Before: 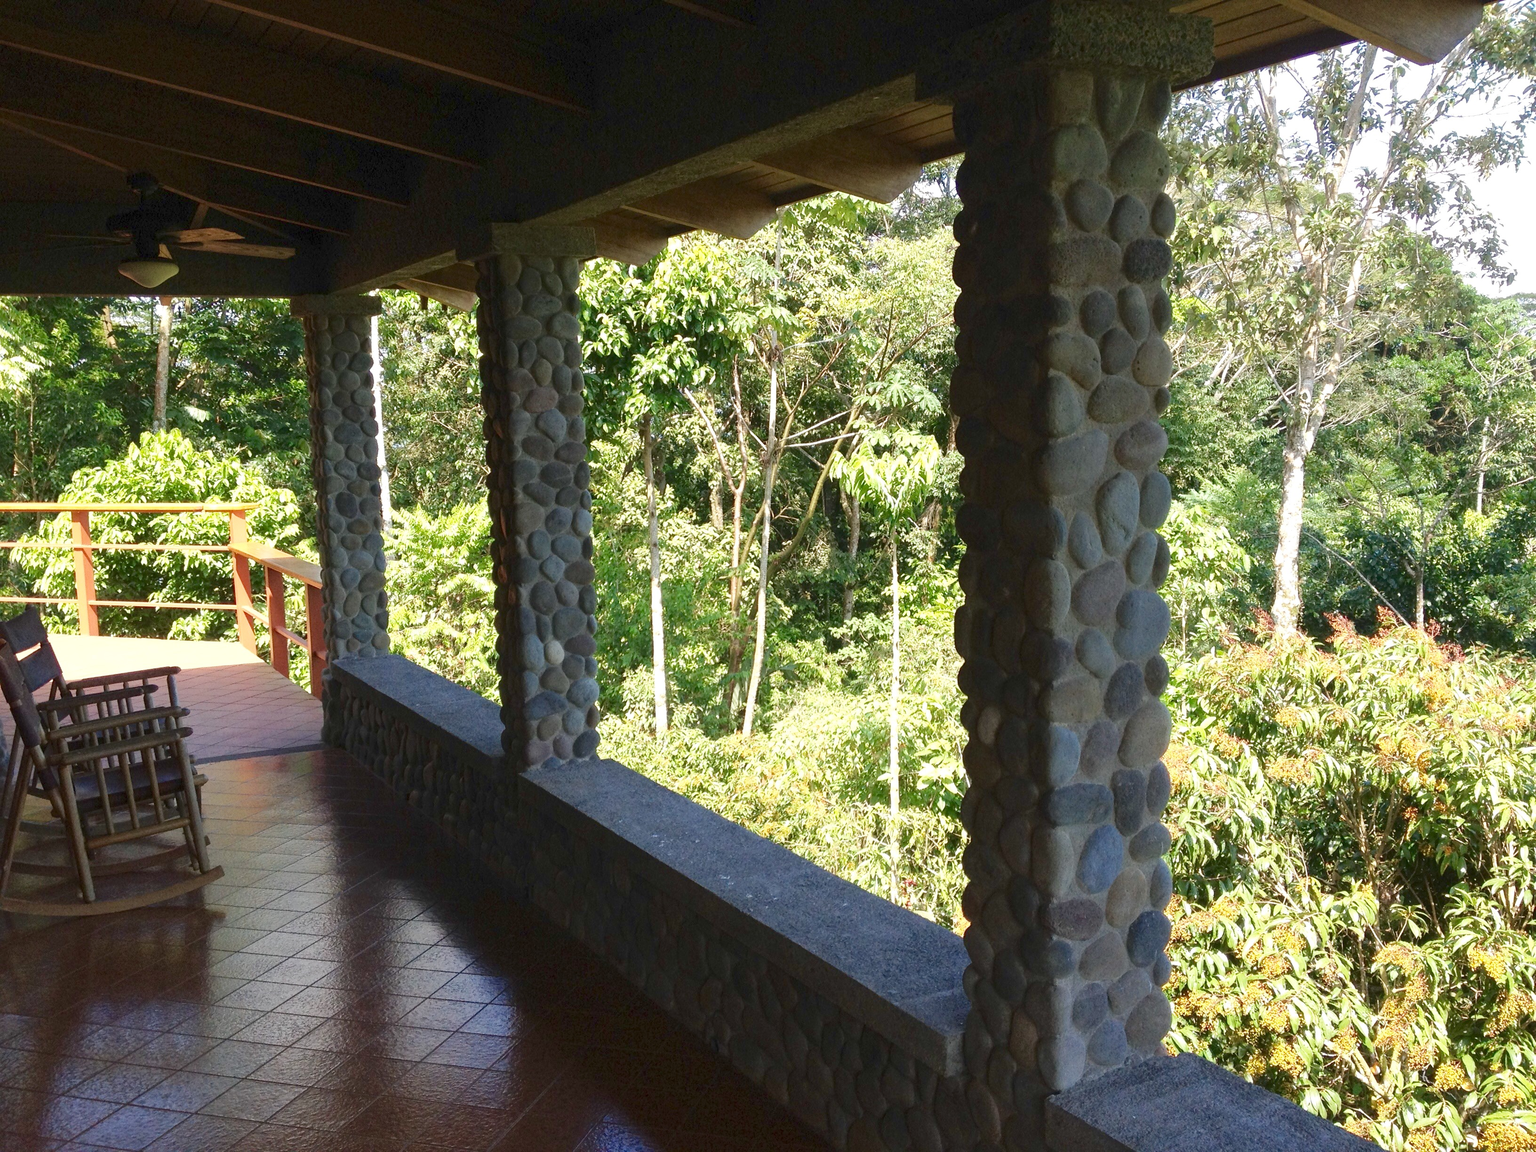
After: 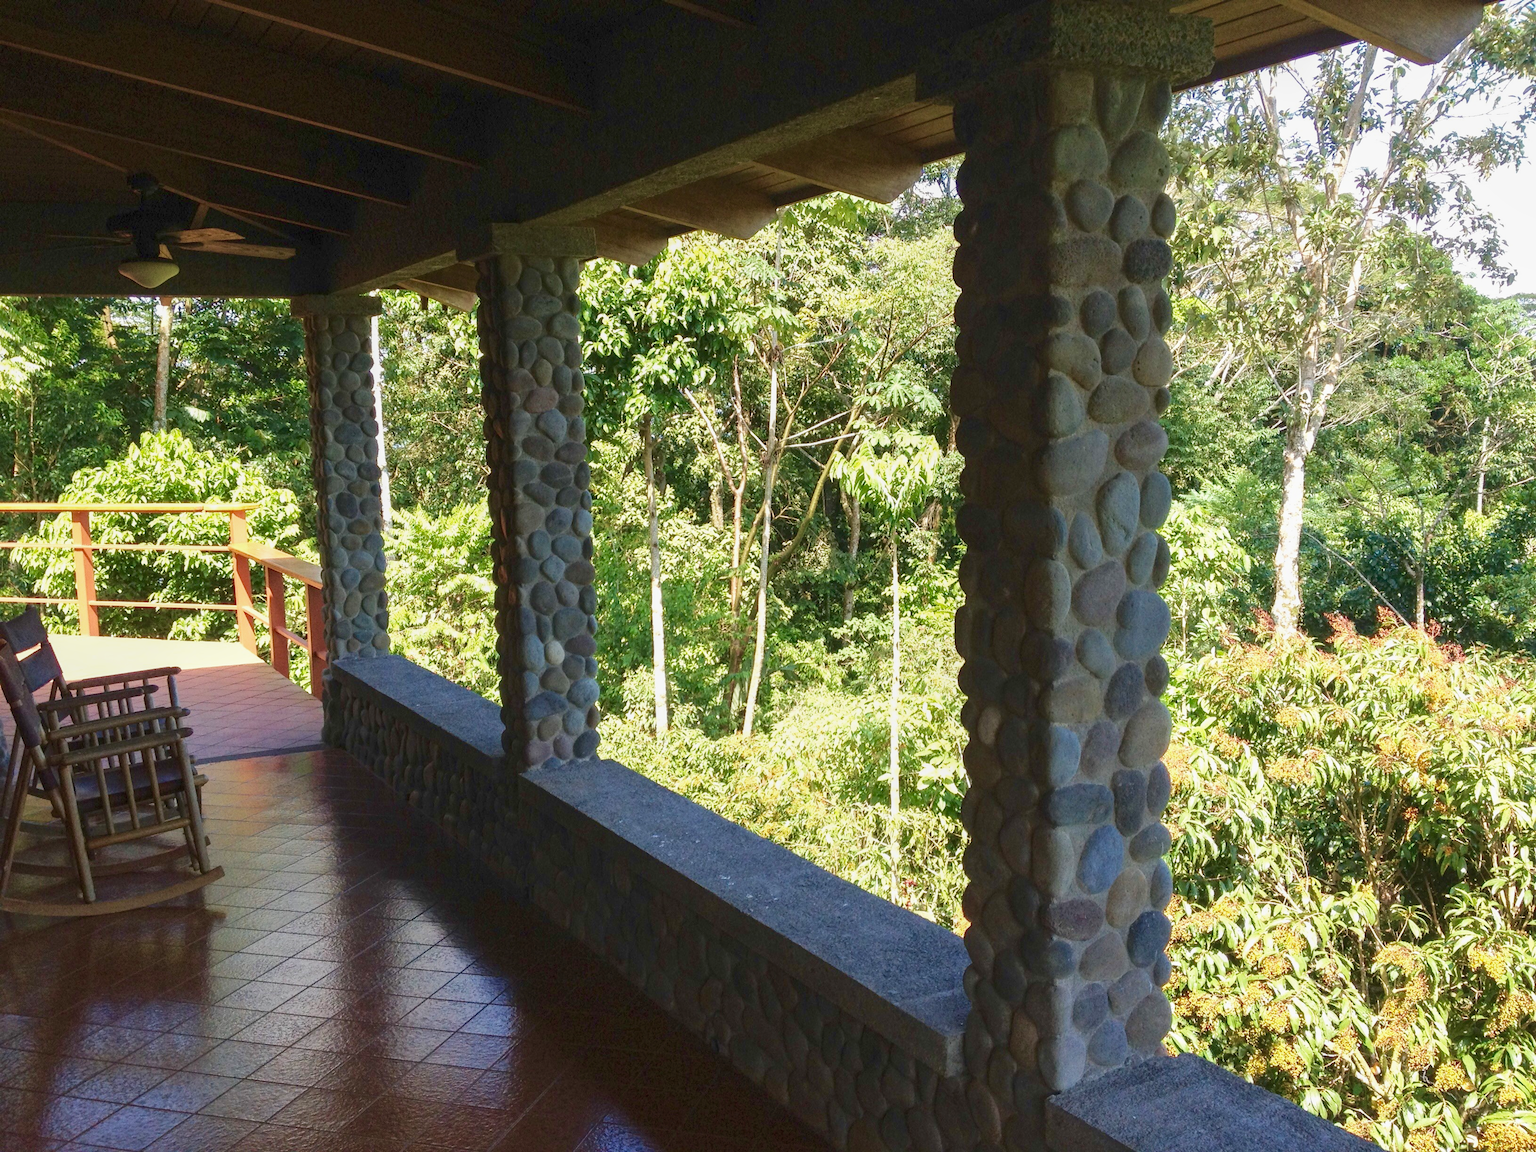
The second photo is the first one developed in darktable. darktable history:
local contrast: detail 110%
velvia: on, module defaults
